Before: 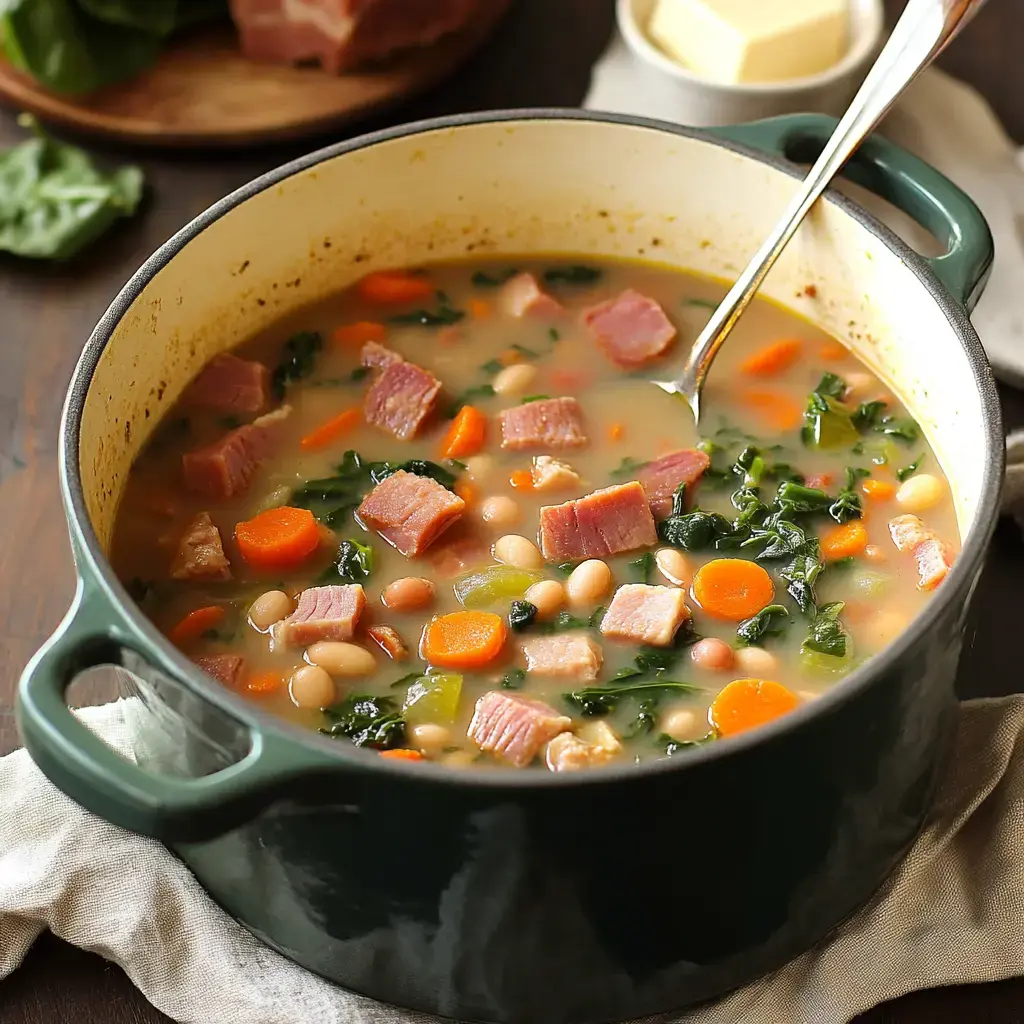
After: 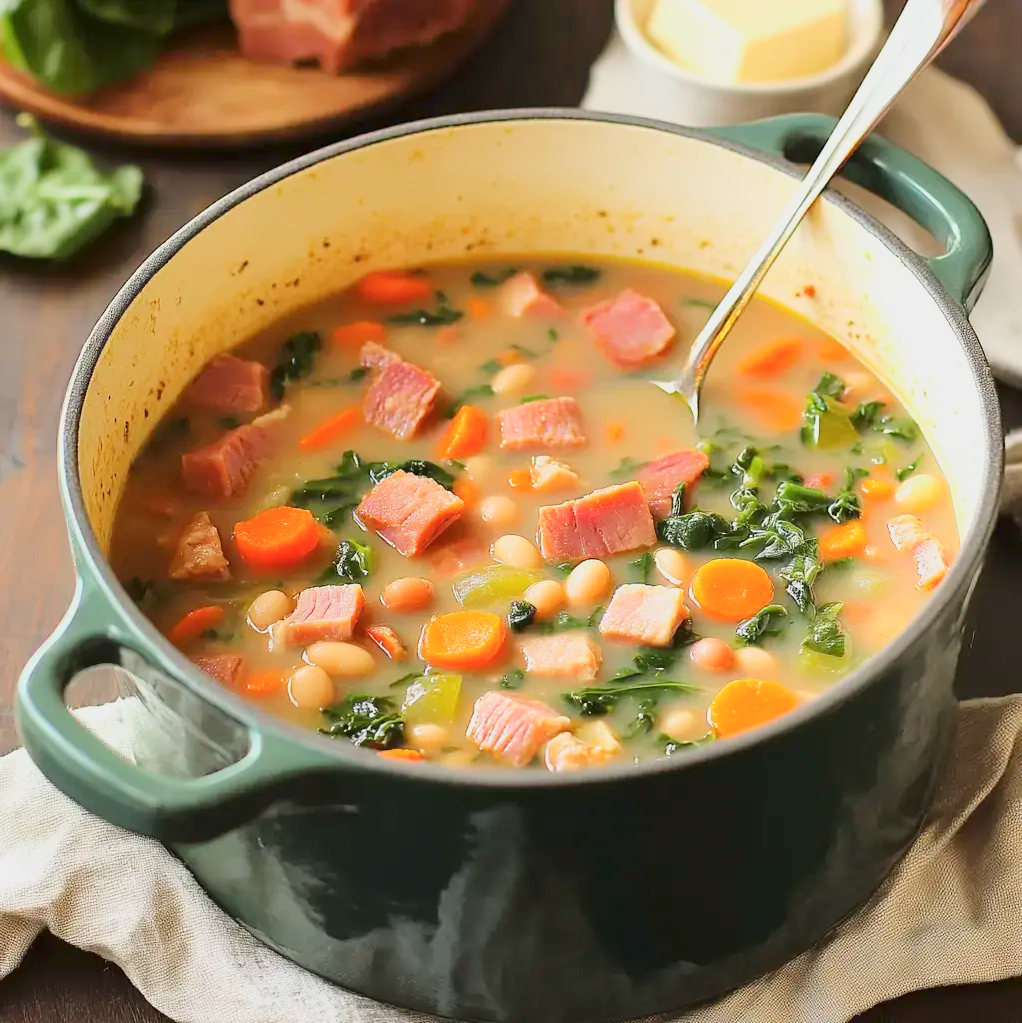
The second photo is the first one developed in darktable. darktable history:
color balance rgb: contrast -30%
crop and rotate: left 0.126%
base curve: curves: ch0 [(0, 0) (0.028, 0.03) (0.121, 0.232) (0.46, 0.748) (0.859, 0.968) (1, 1)]
